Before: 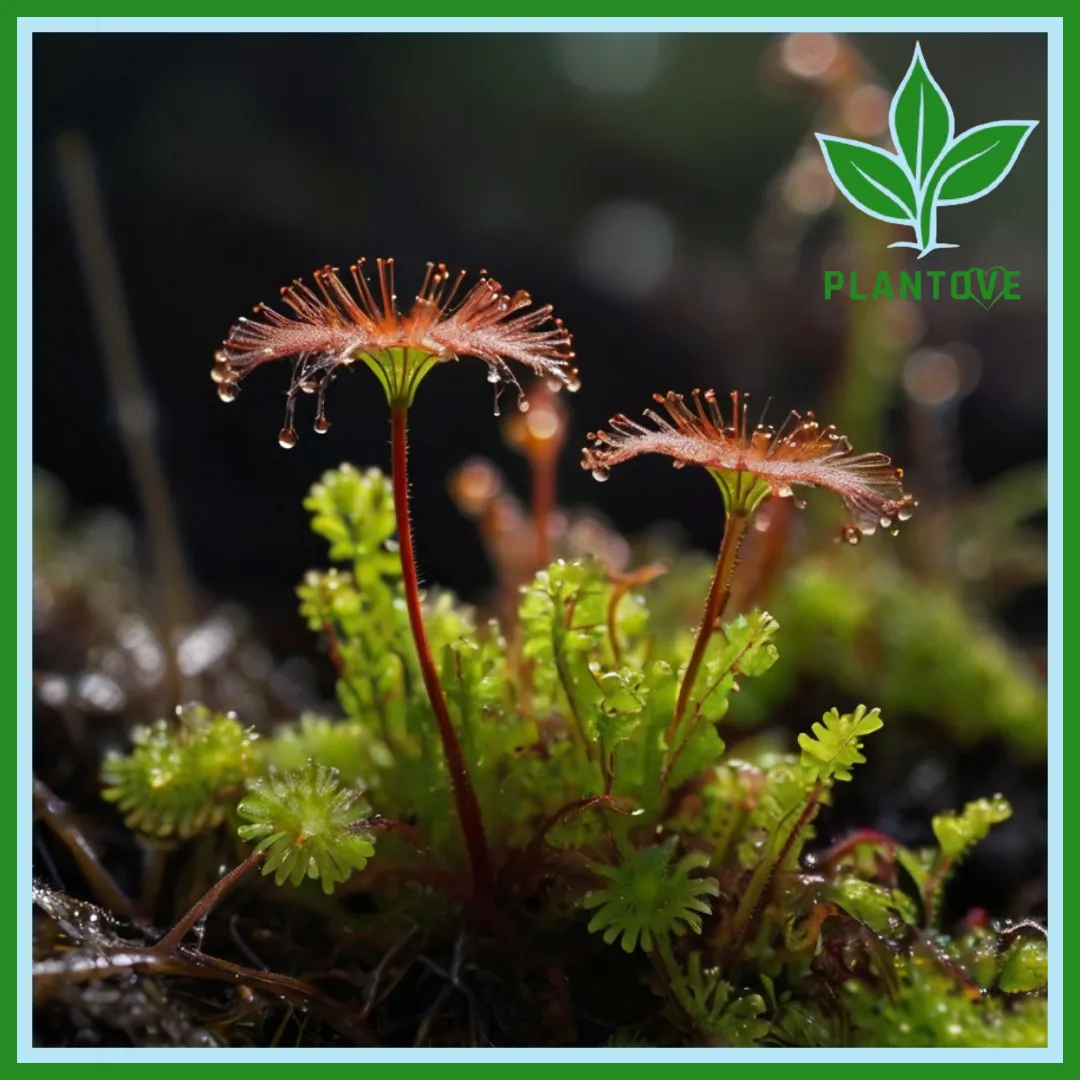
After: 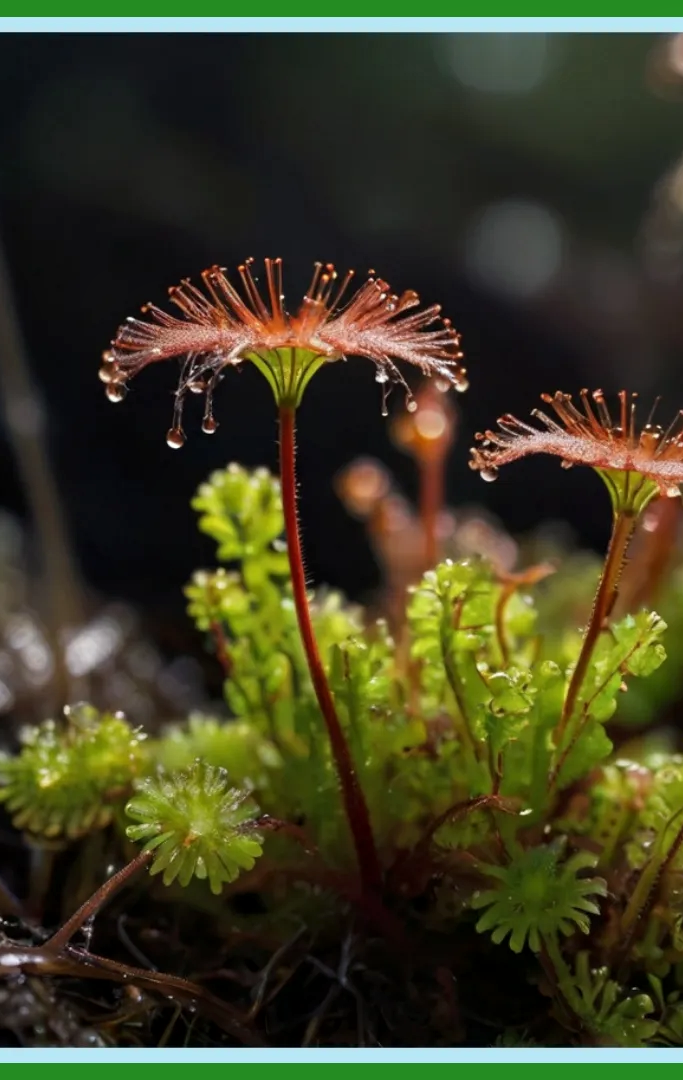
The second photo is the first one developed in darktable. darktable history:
local contrast: highlights 101%, shadows 97%, detail 119%, midtone range 0.2
crop: left 10.392%, right 26.295%
